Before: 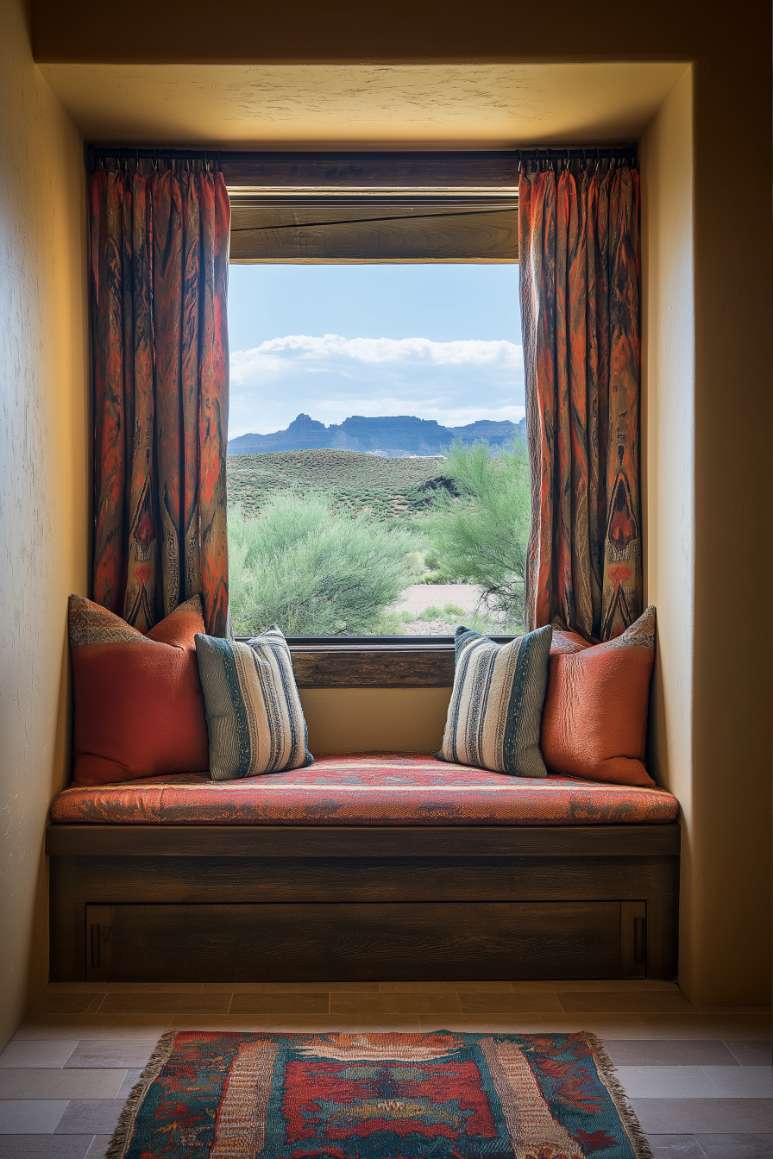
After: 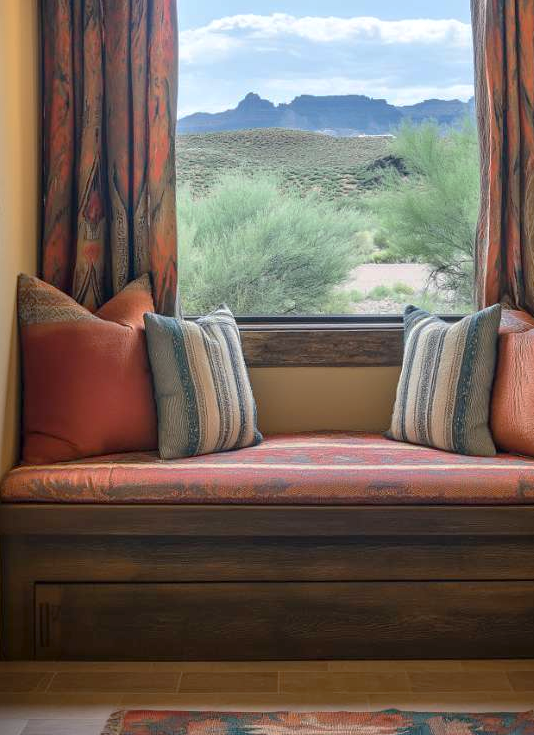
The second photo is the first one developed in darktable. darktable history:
crop: left 6.616%, top 27.769%, right 24.088%, bottom 8.803%
tone curve: curves: ch0 [(0, 0) (0.045, 0.074) (0.883, 0.858) (1, 1)]; ch1 [(0, 0) (0.149, 0.074) (0.379, 0.327) (0.427, 0.401) (0.489, 0.479) (0.505, 0.515) (0.537, 0.573) (0.563, 0.599) (1, 1)]; ch2 [(0, 0) (0.307, 0.298) (0.388, 0.375) (0.443, 0.456) (0.485, 0.492) (1, 1)], preserve colors none
exposure: exposure 0.127 EV, compensate exposure bias true
